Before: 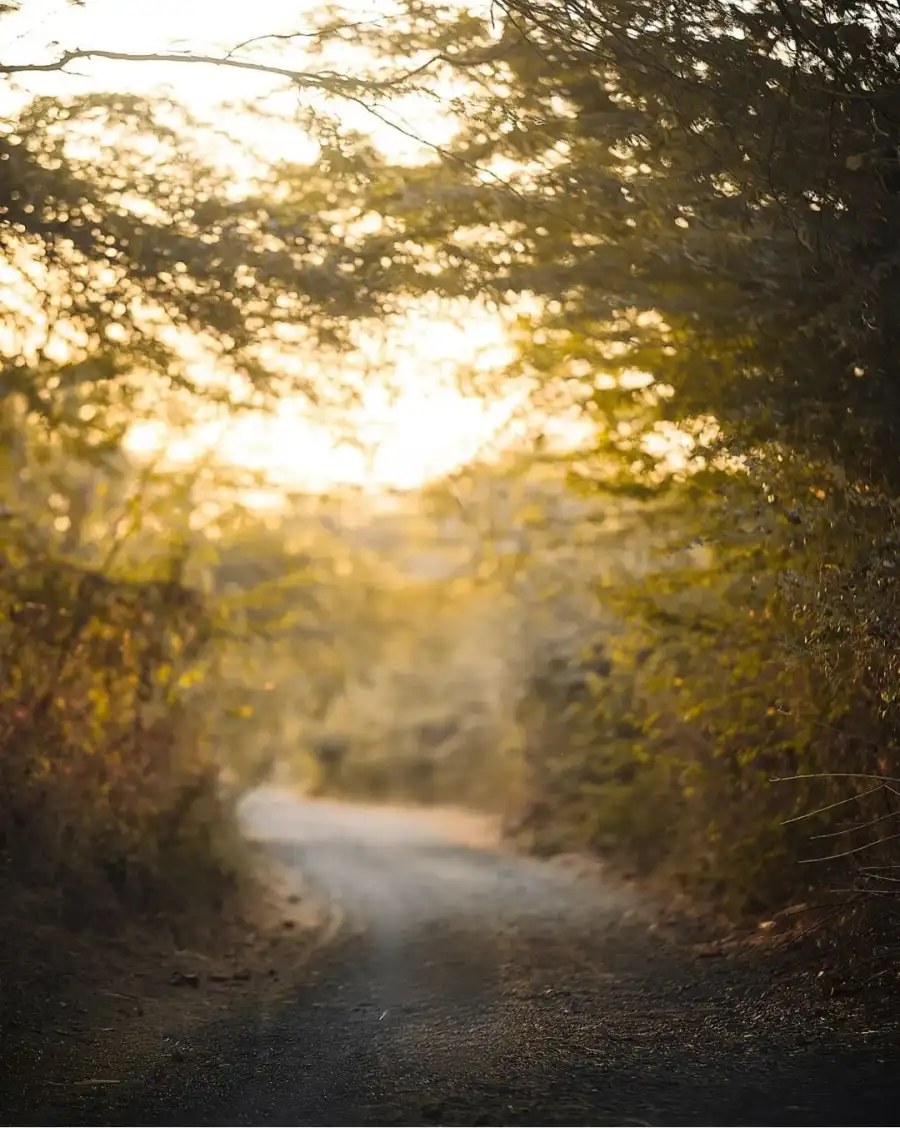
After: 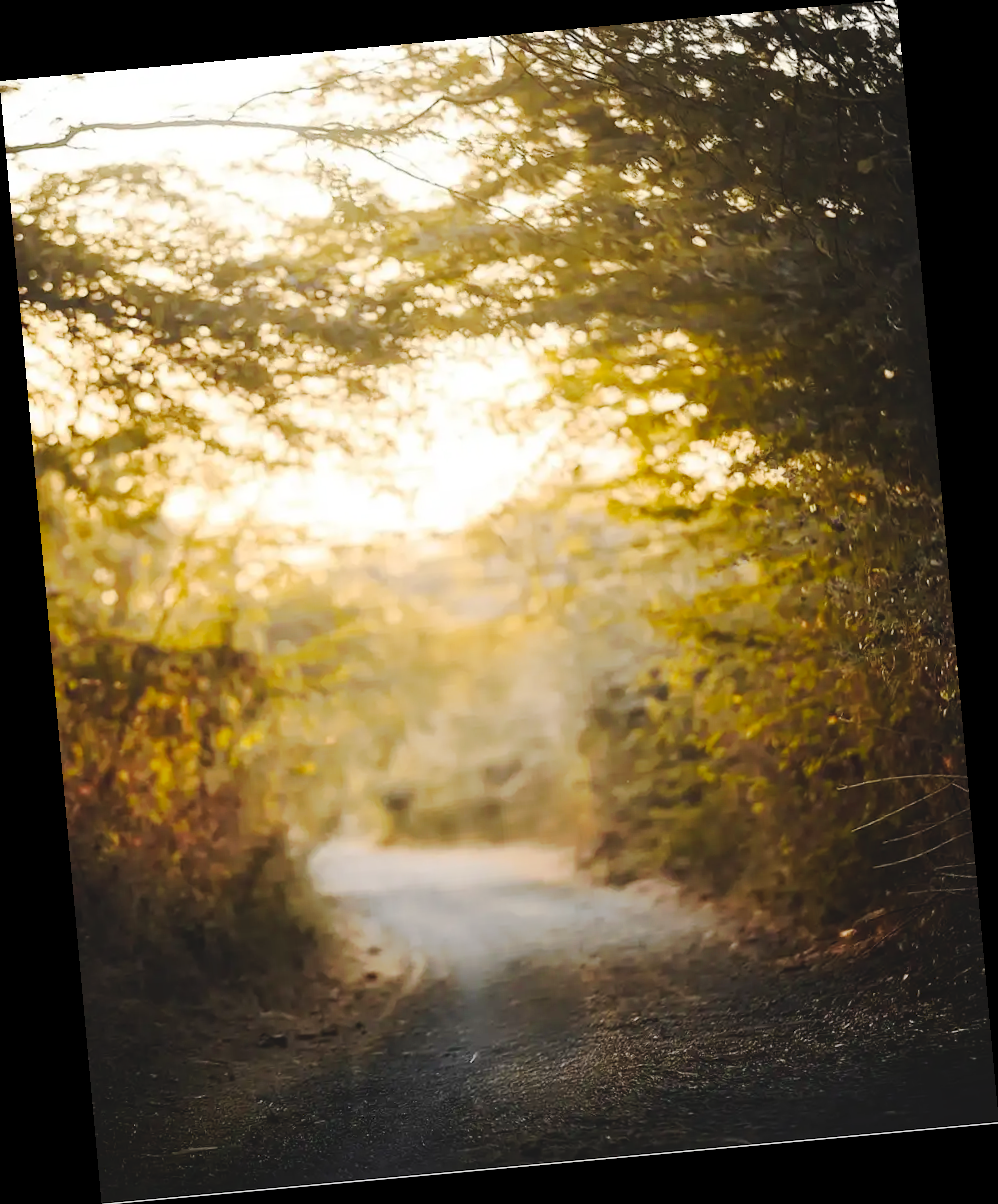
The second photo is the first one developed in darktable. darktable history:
tone curve: curves: ch0 [(0, 0) (0.003, 0.076) (0.011, 0.081) (0.025, 0.084) (0.044, 0.092) (0.069, 0.1) (0.1, 0.117) (0.136, 0.144) (0.177, 0.186) (0.224, 0.237) (0.277, 0.306) (0.335, 0.39) (0.399, 0.494) (0.468, 0.574) (0.543, 0.666) (0.623, 0.722) (0.709, 0.79) (0.801, 0.855) (0.898, 0.926) (1, 1)], preserve colors none
rotate and perspective: rotation -5.2°, automatic cropping off
